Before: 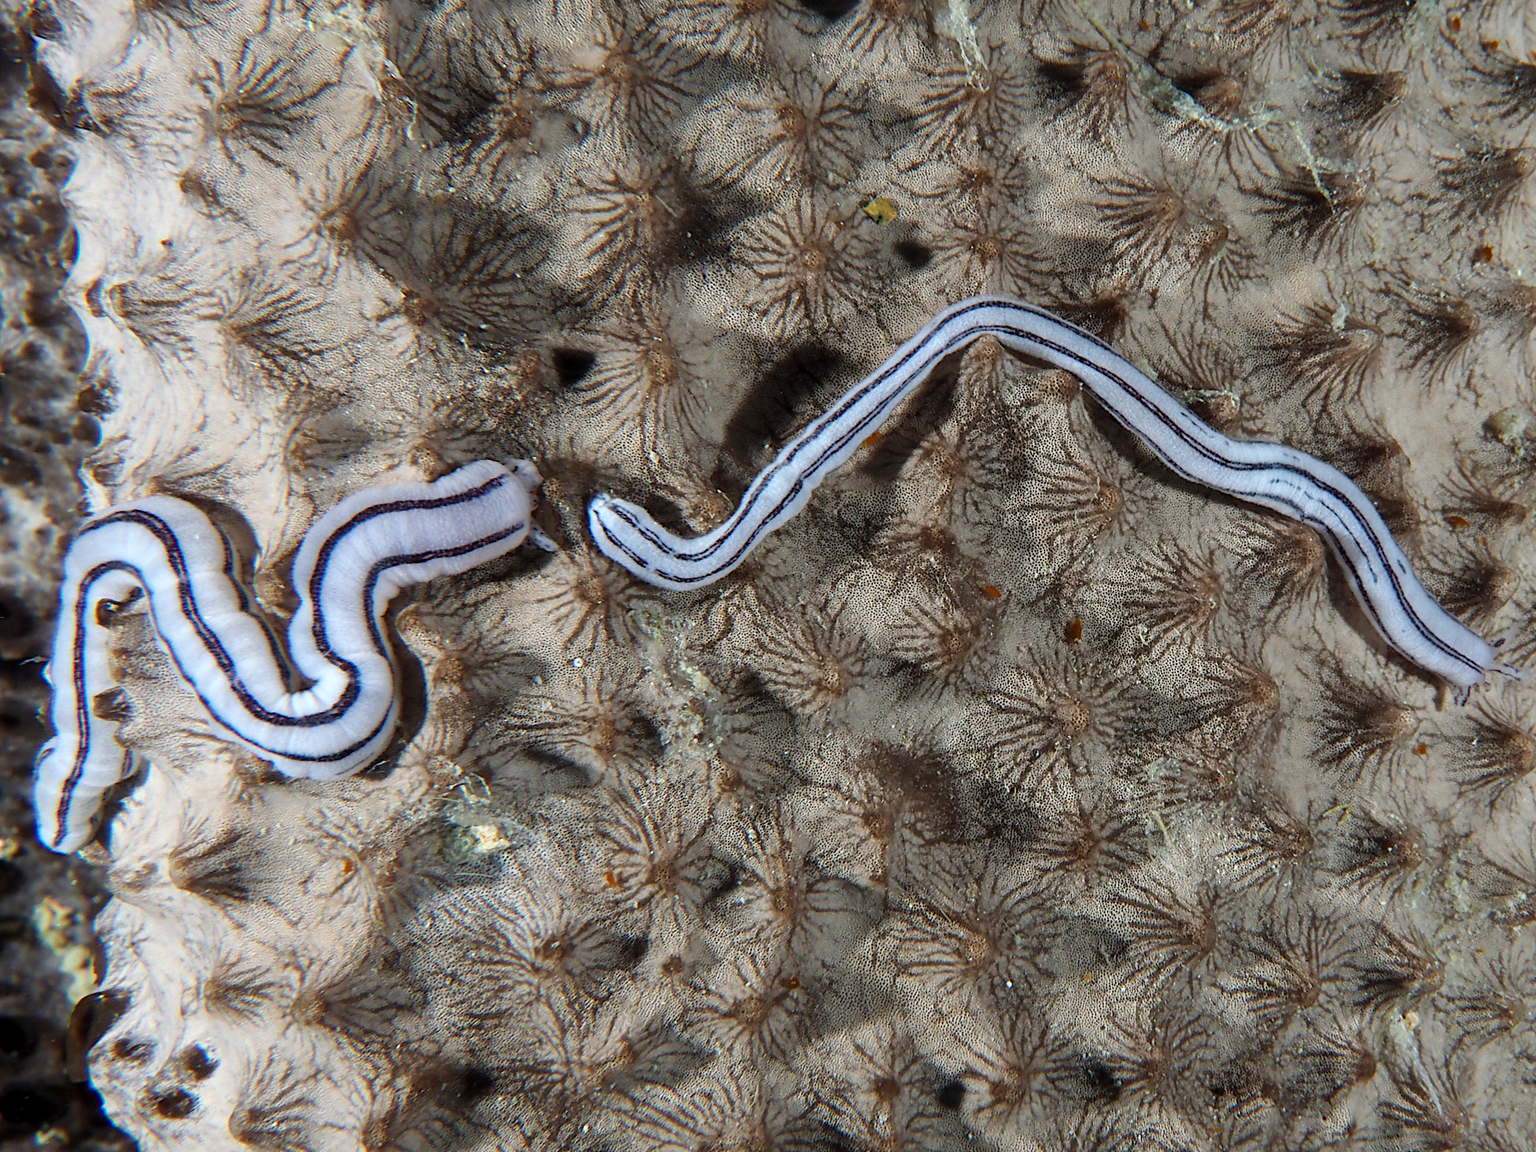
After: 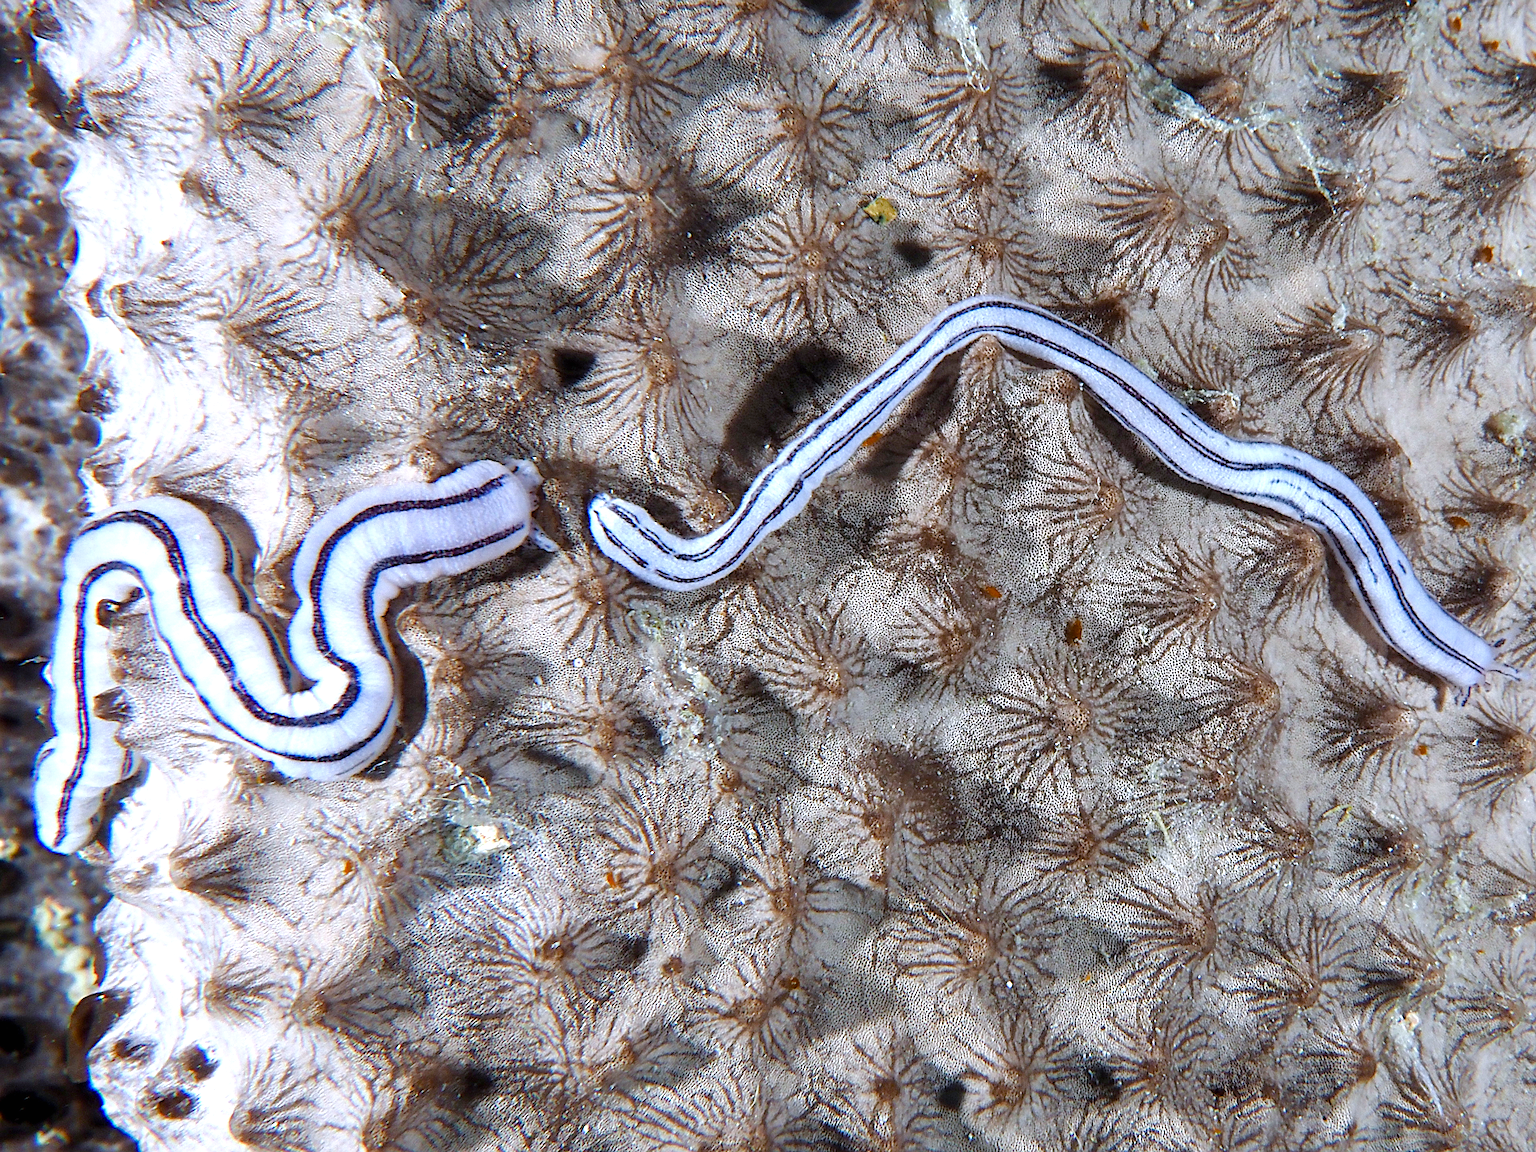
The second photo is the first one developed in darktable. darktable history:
exposure: black level correction 0, exposure 0.2 EV, compensate exposure bias true, compensate highlight preservation false
white balance: red 0.967, blue 1.119, emerald 0.756
sharpen: on, module defaults
color balance rgb: perceptual saturation grading › global saturation 20%, perceptual saturation grading › highlights -50%, perceptual saturation grading › shadows 30%, perceptual brilliance grading › global brilliance 10%, perceptual brilliance grading › shadows 15%
